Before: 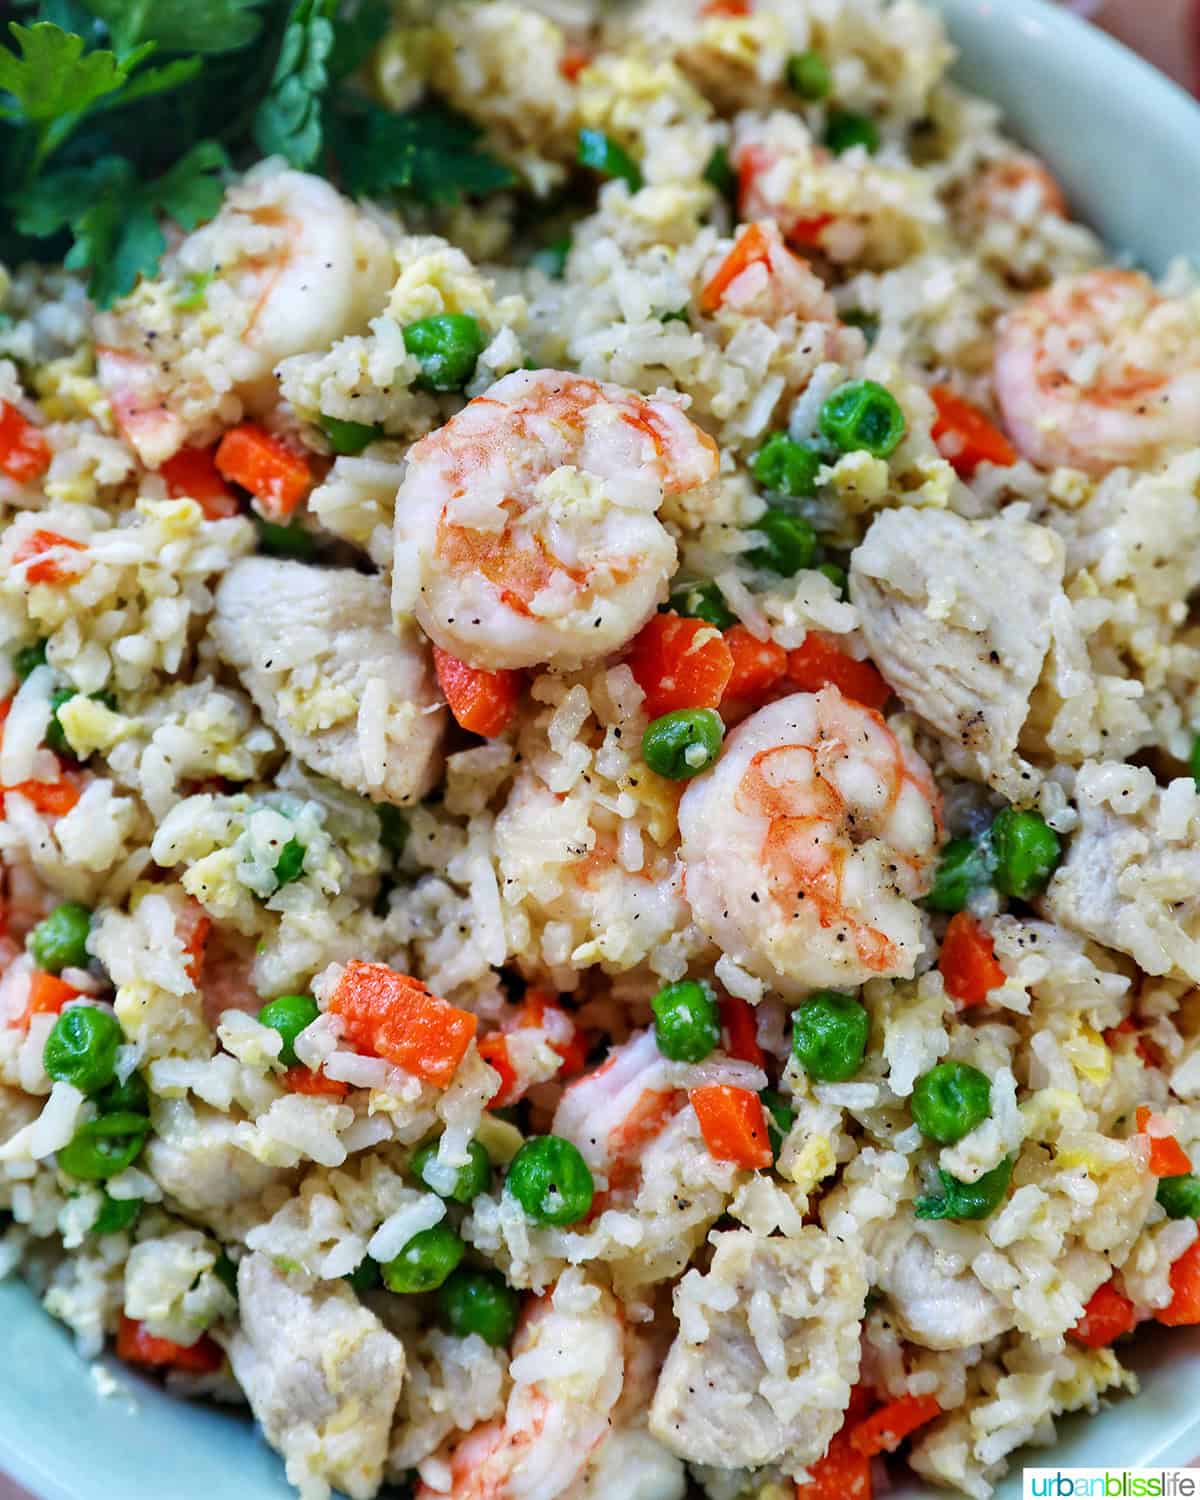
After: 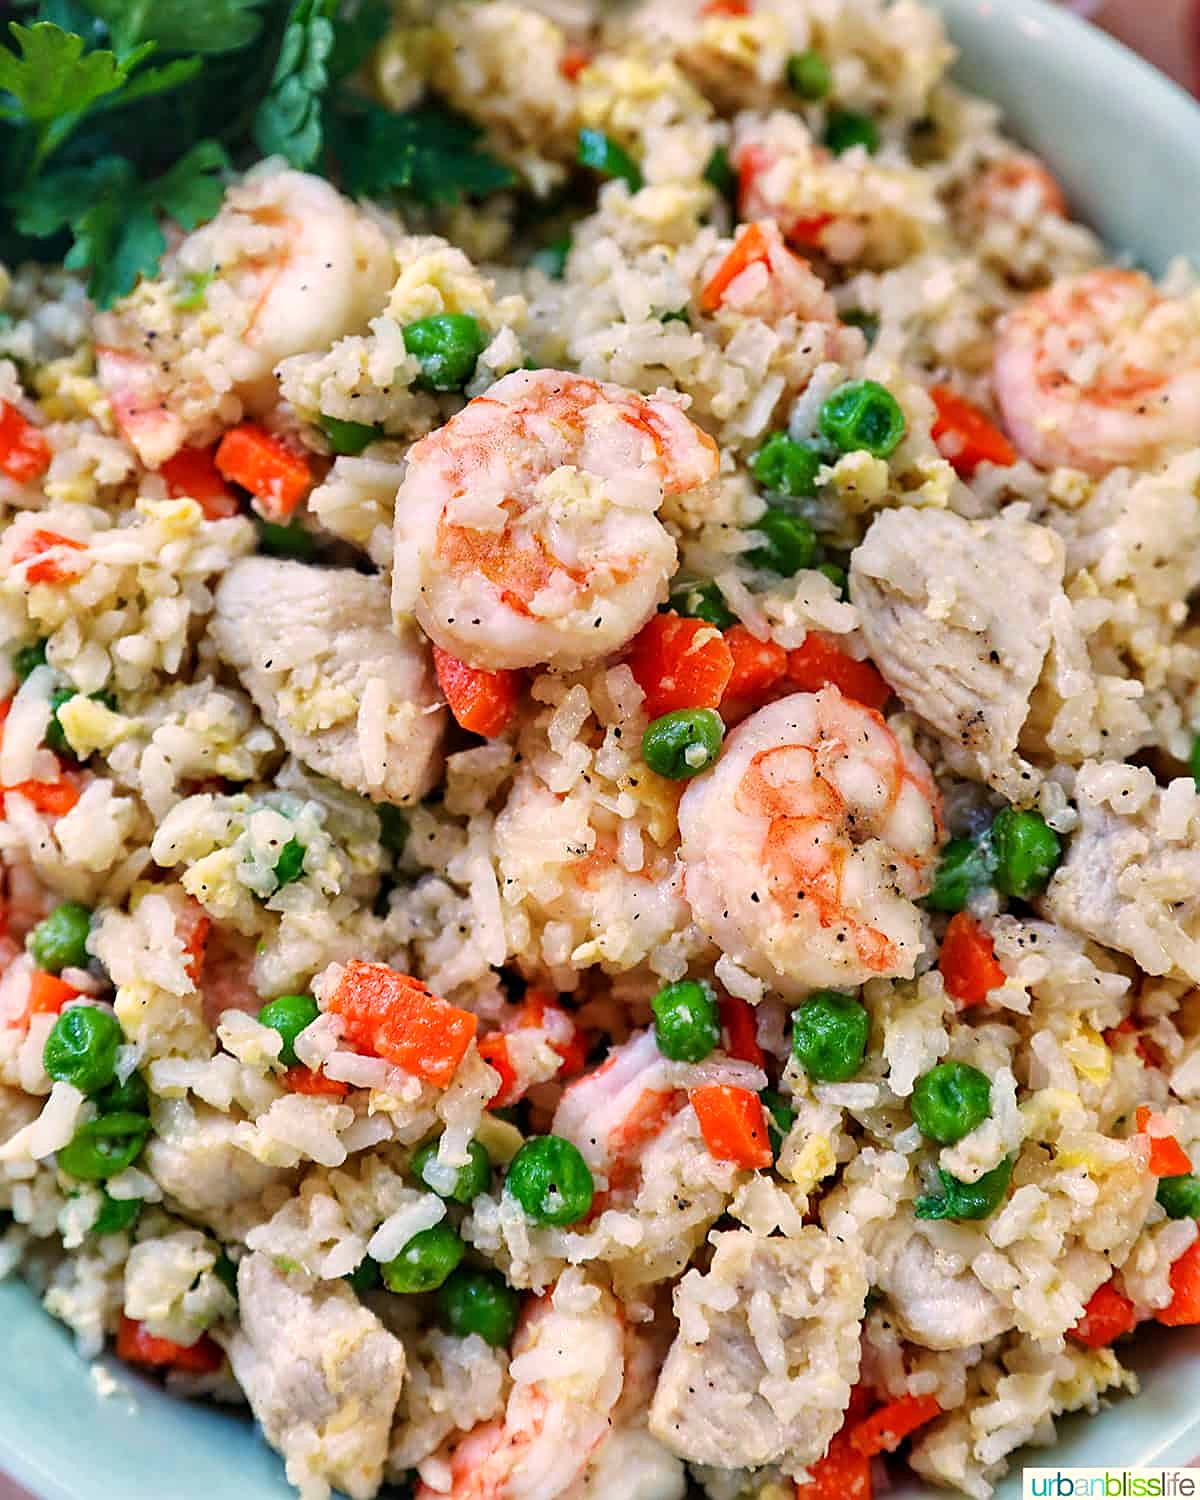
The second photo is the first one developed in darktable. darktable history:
white balance: red 1.127, blue 0.943
sharpen: amount 0.478
